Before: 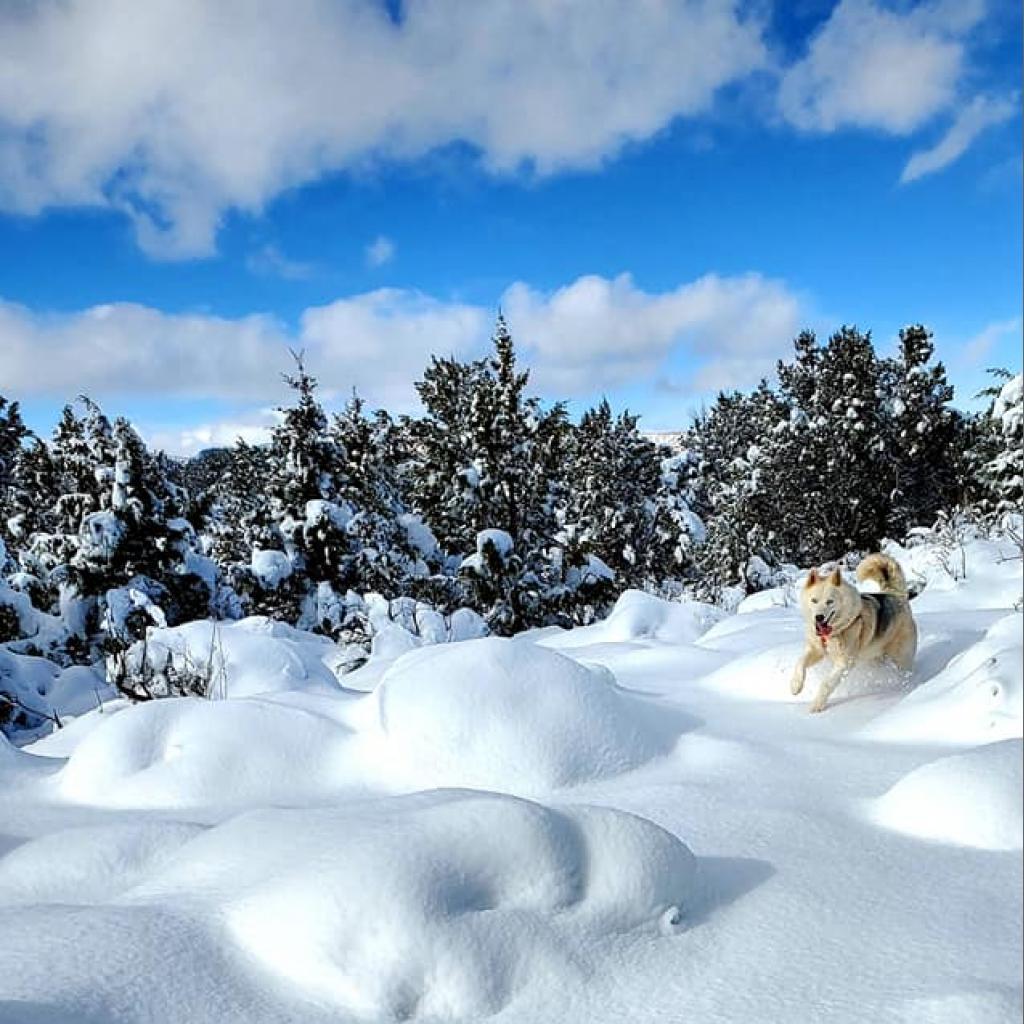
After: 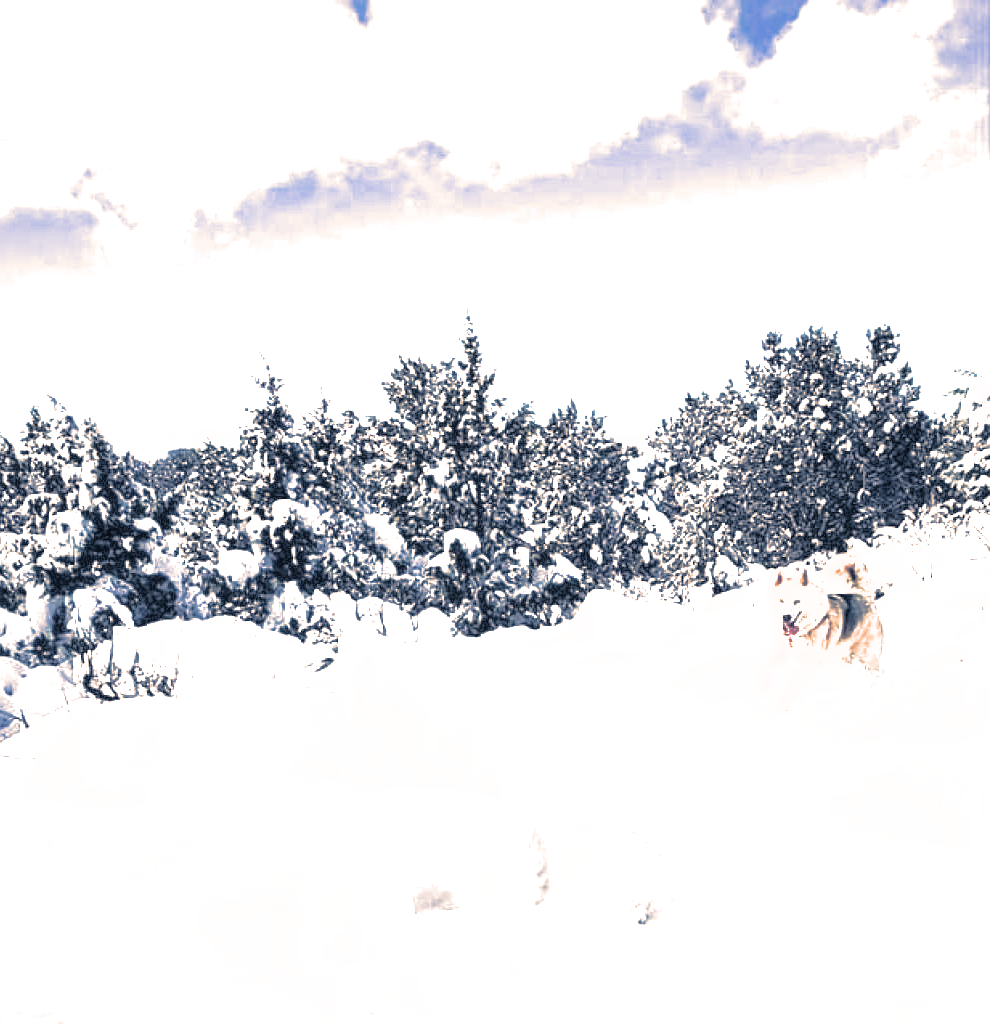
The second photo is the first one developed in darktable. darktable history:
crop and rotate: left 3.238%
shadows and highlights: on, module defaults
exposure: black level correction 0, exposure 1.975 EV, compensate exposure bias true, compensate highlight preservation false
color zones: curves: ch1 [(0.263, 0.53) (0.376, 0.287) (0.487, 0.512) (0.748, 0.547) (1, 0.513)]; ch2 [(0.262, 0.45) (0.751, 0.477)], mix 31.98%
contrast brightness saturation: brightness 0.18, saturation -0.5
split-toning: shadows › hue 226.8°, shadows › saturation 0.56, highlights › hue 28.8°, balance -40, compress 0%
white balance: red 1.127, blue 0.943
